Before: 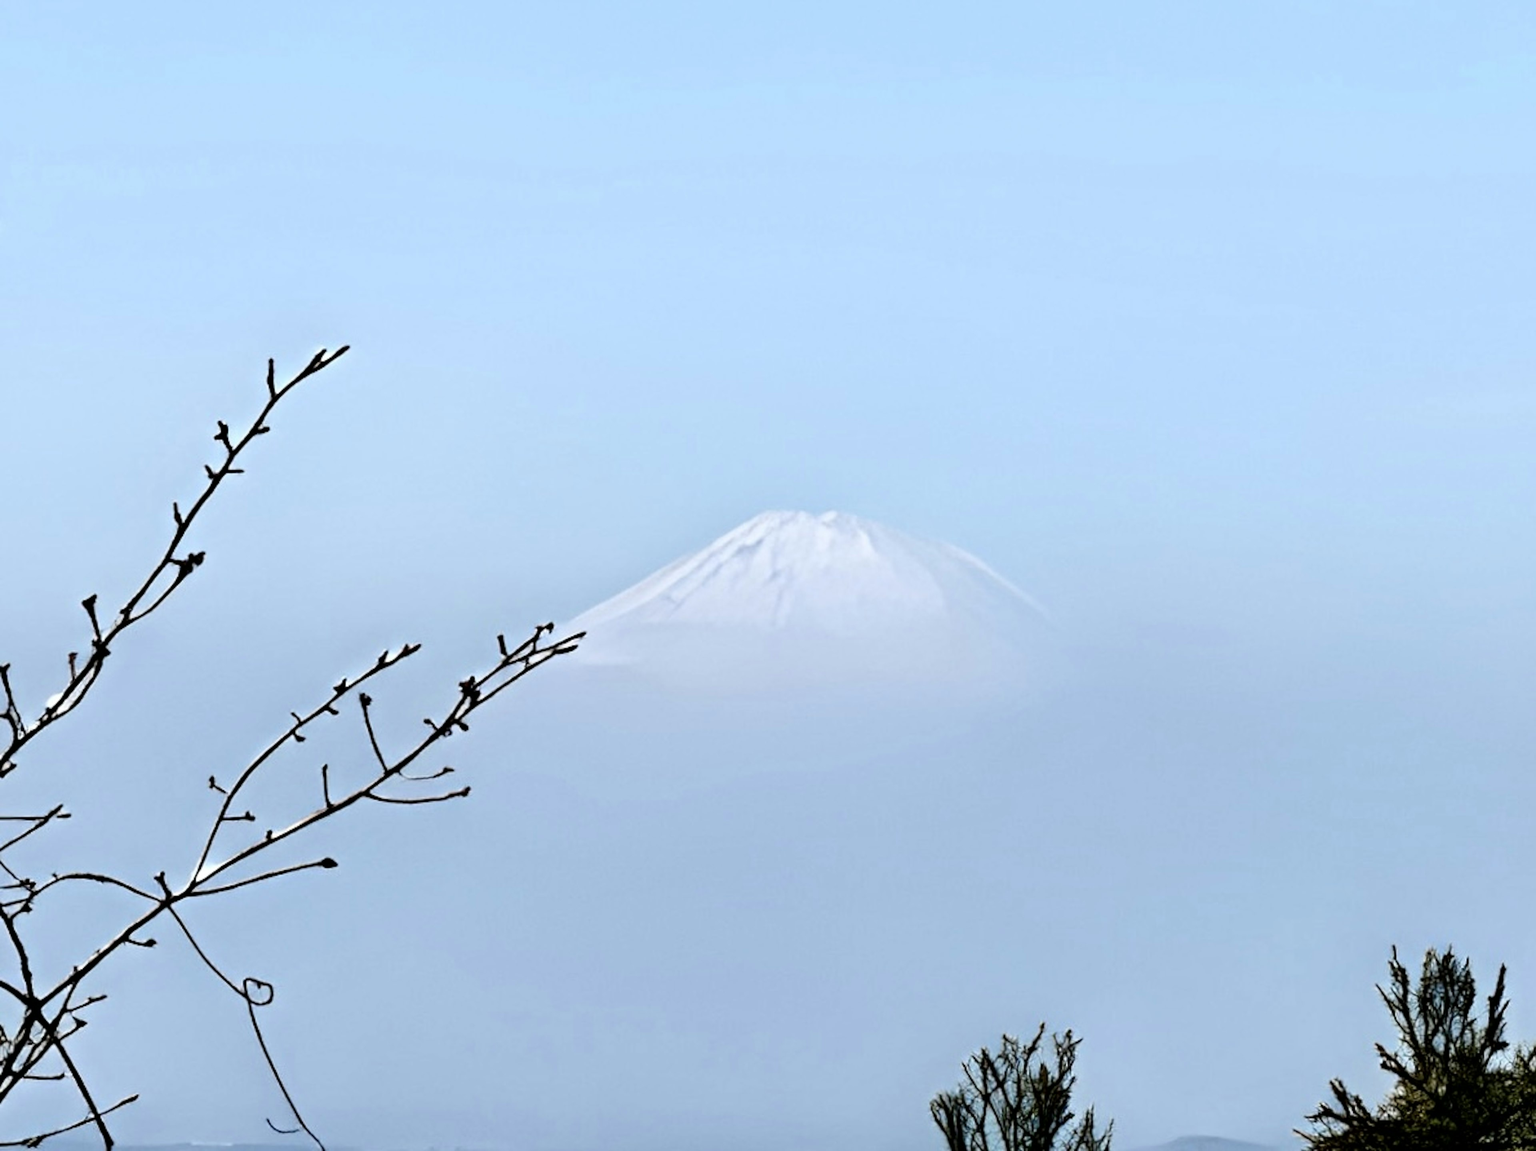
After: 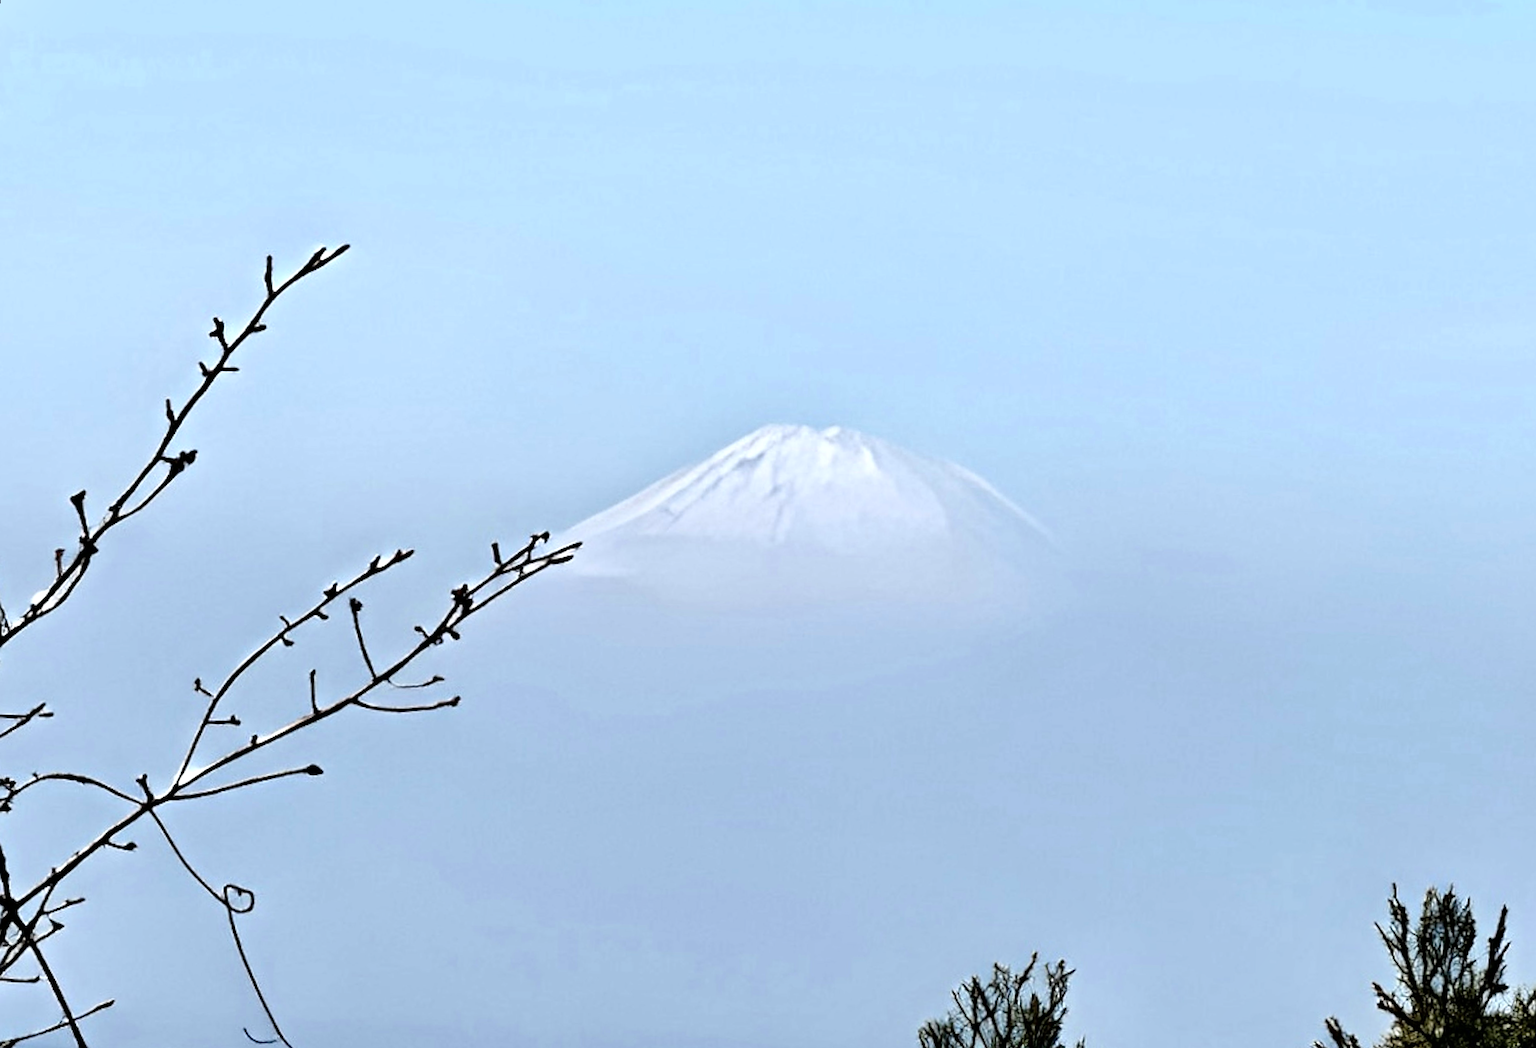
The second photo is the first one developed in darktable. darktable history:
exposure: exposure 0.207 EV, compensate highlight preservation false
crop and rotate: top 6.25%
rotate and perspective: rotation 1.57°, crop left 0.018, crop right 0.982, crop top 0.039, crop bottom 0.961
sharpen: on, module defaults
shadows and highlights: shadows 35, highlights -35, soften with gaussian
